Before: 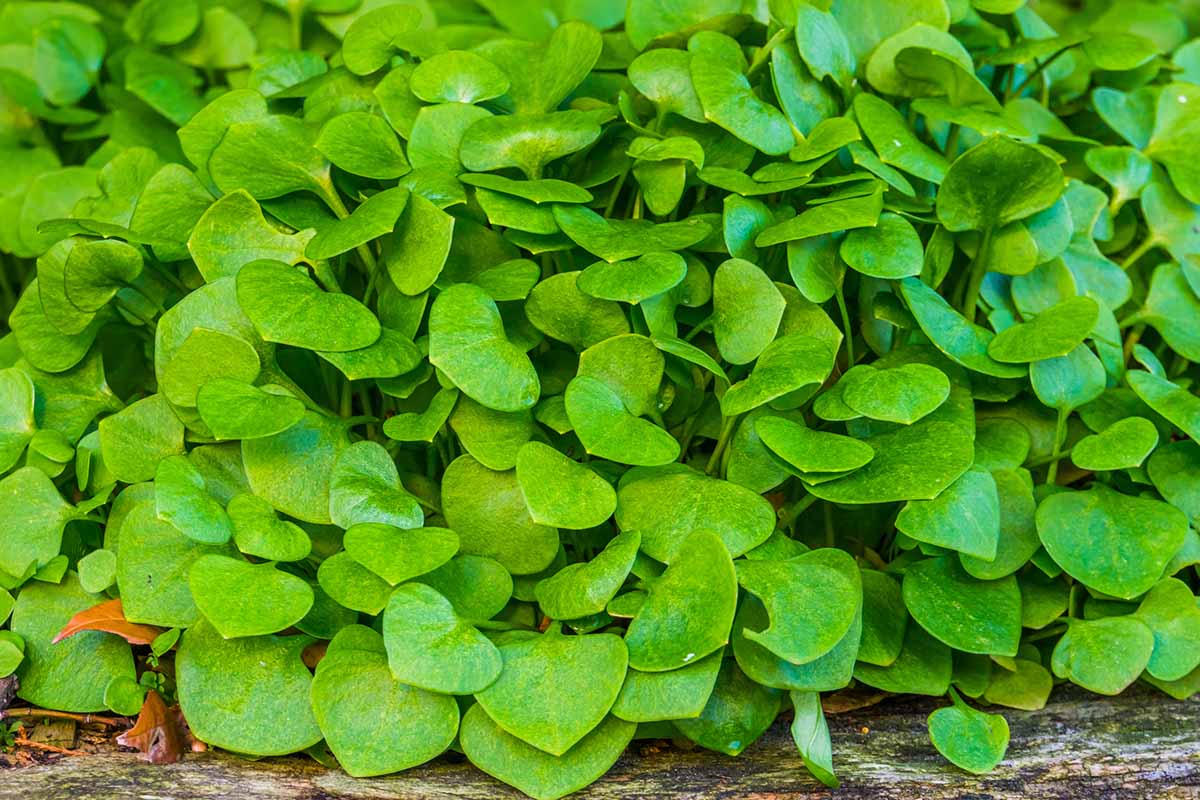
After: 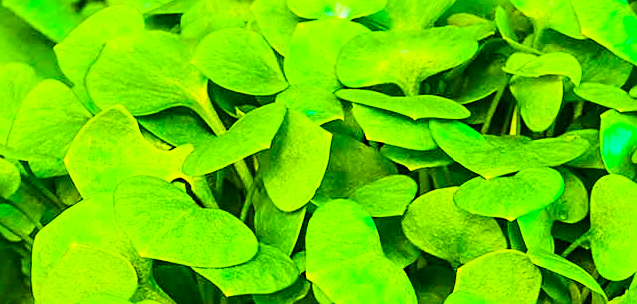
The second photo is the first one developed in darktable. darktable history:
tone equalizer: -7 EV 0.161 EV, -6 EV 0.564 EV, -5 EV 1.15 EV, -4 EV 1.31 EV, -3 EV 1.16 EV, -2 EV 0.6 EV, -1 EV 0.166 EV, edges refinement/feathering 500, mask exposure compensation -1.57 EV, preserve details no
color balance rgb: highlights gain › luminance 6.264%, highlights gain › chroma 2.634%, highlights gain › hue 88.24°, linear chroma grading › shadows 9.331%, linear chroma grading › highlights 10.875%, linear chroma grading › global chroma 14.535%, linear chroma grading › mid-tones 14.812%, perceptual saturation grading › global saturation 15.058%, global vibrance 44.3%
sharpen: on, module defaults
crop: left 10.263%, top 10.597%, right 36.644%, bottom 51.388%
